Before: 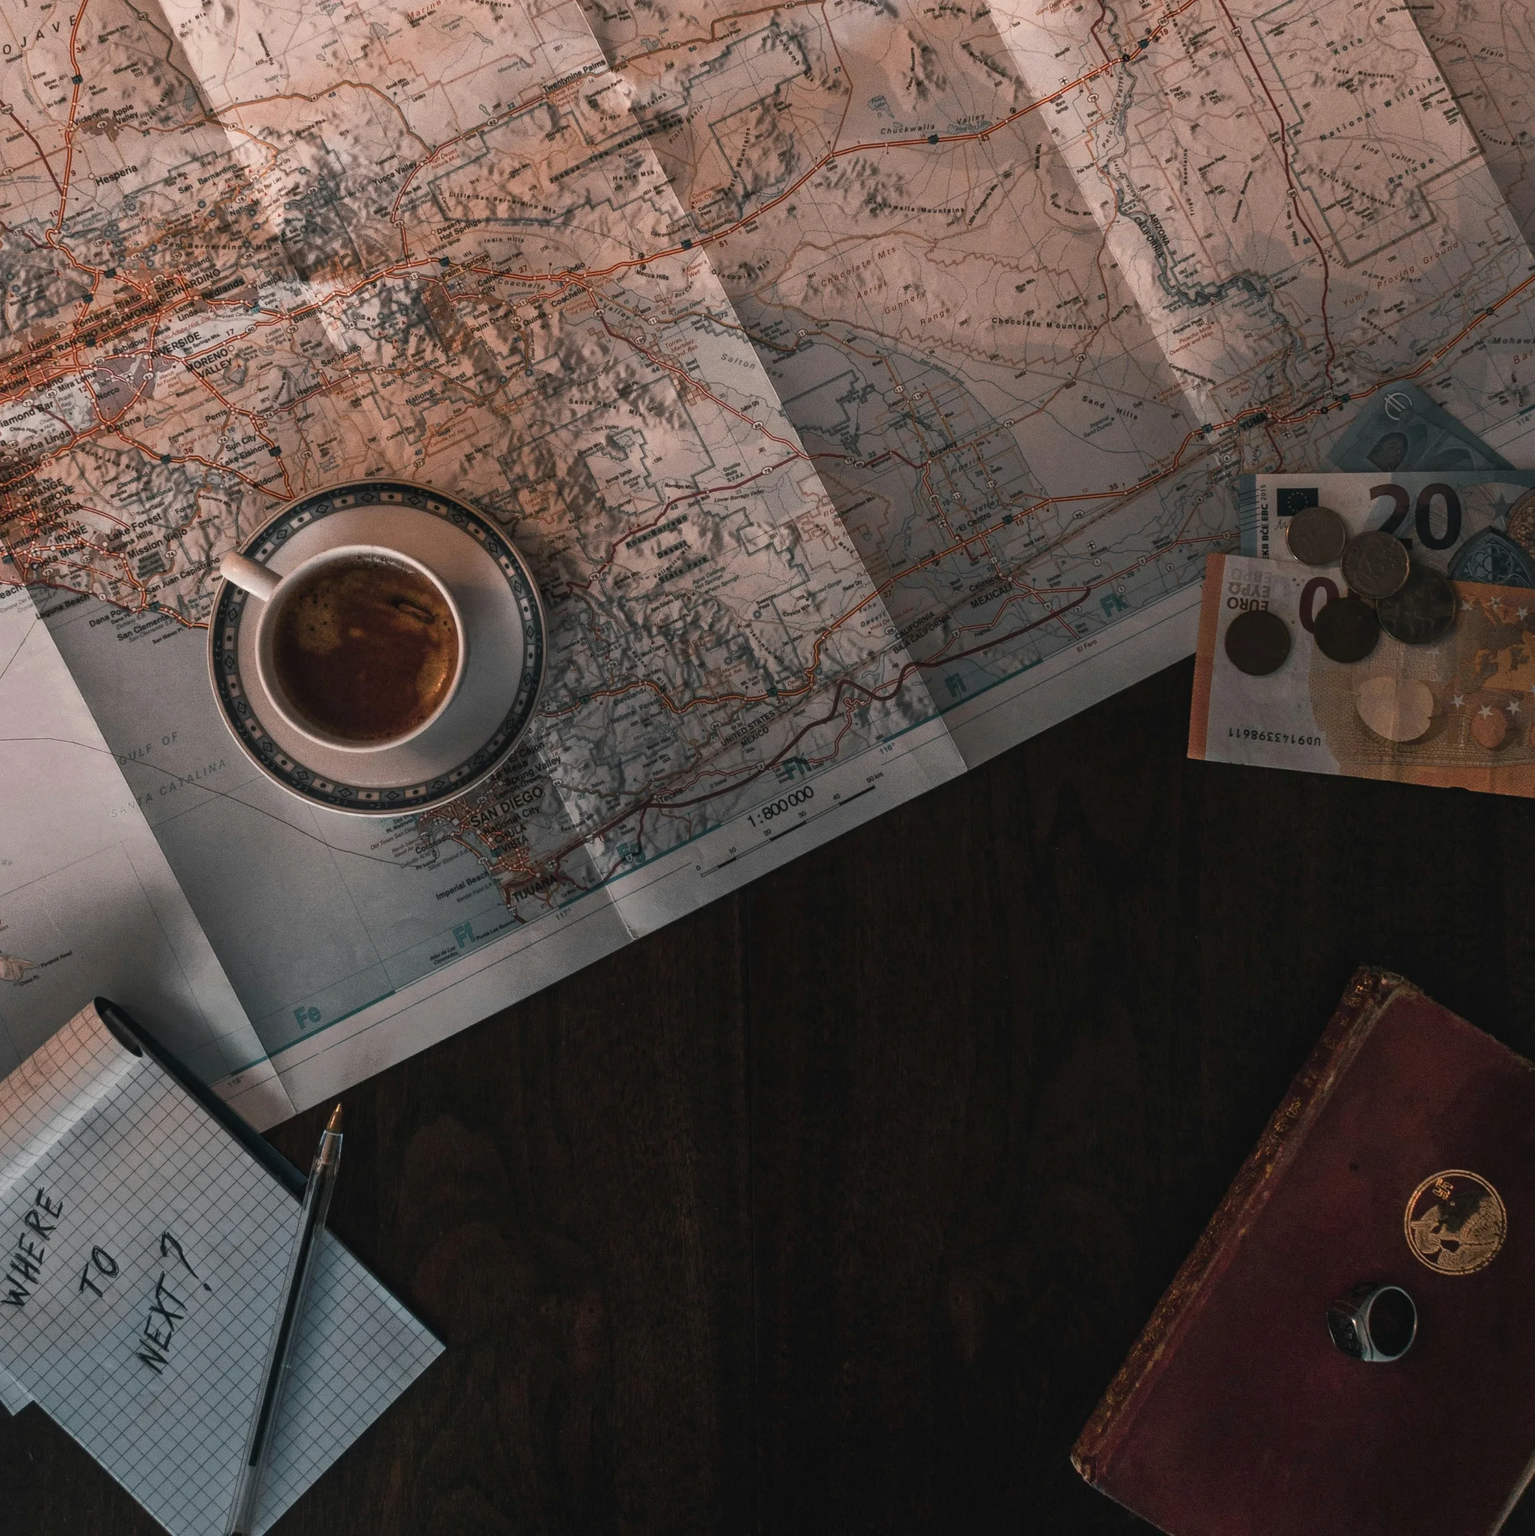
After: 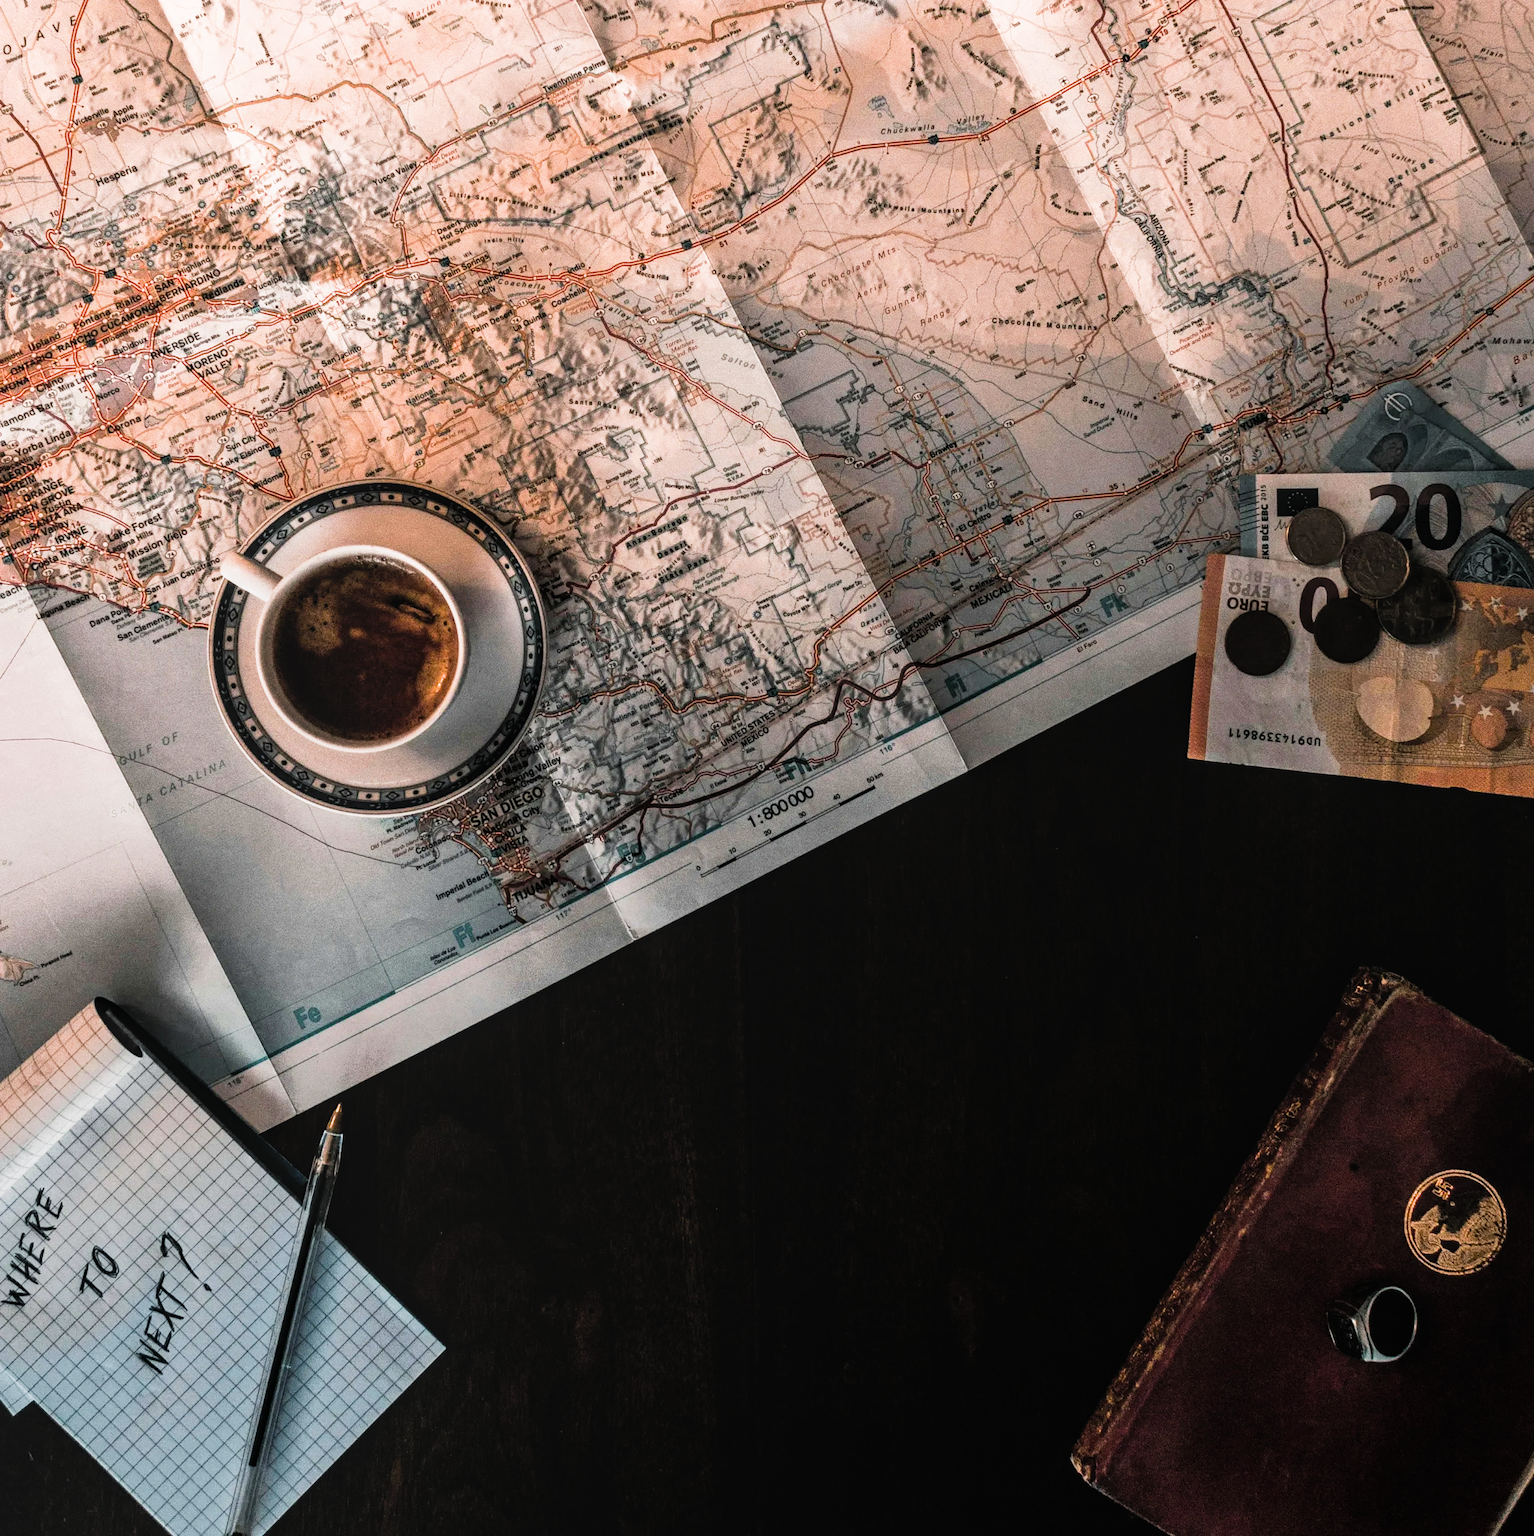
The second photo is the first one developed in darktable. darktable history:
local contrast: detail 110%
exposure: black level correction 0, exposure 1.2 EV, compensate highlight preservation false
filmic rgb: black relative exposure -5 EV, white relative exposure 3.5 EV, hardness 3.19, contrast 1.5, highlights saturation mix -50%
color balance rgb: perceptual saturation grading › global saturation 10%, global vibrance 20%
